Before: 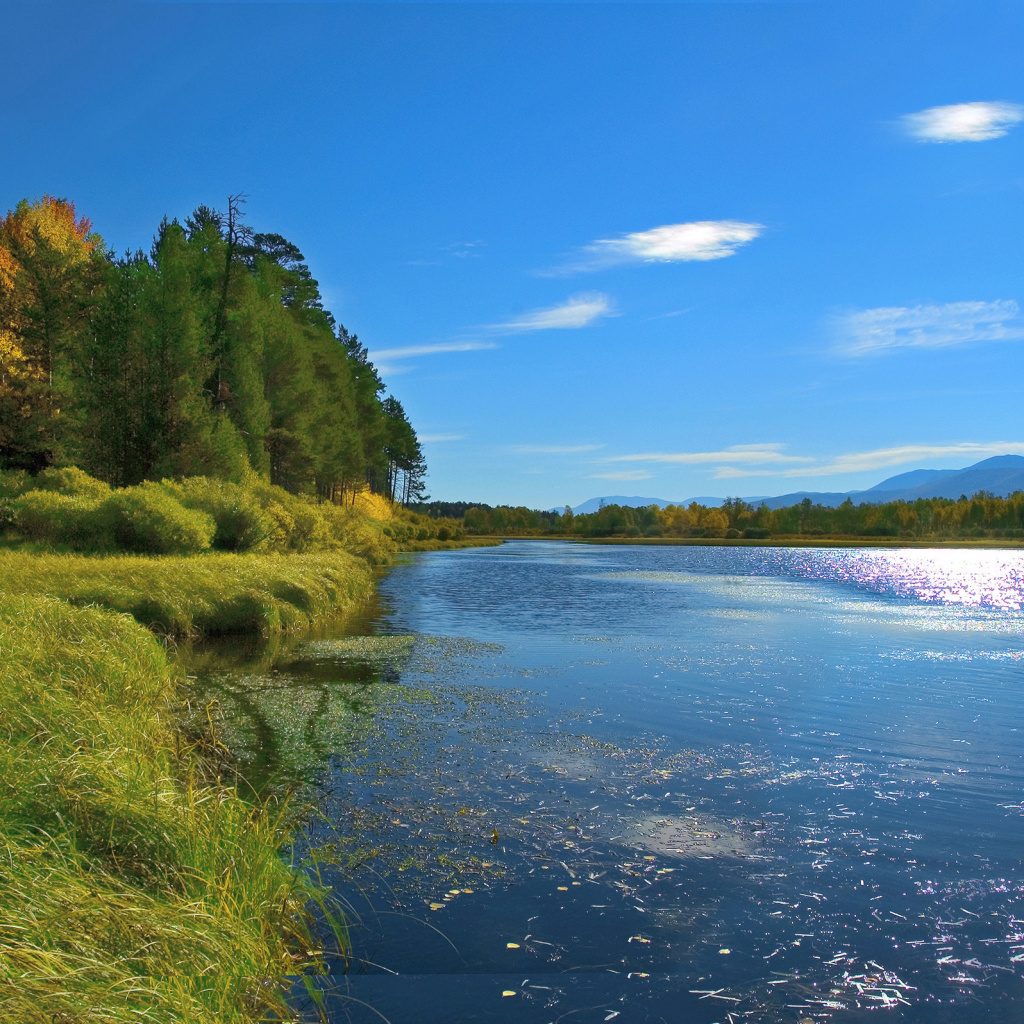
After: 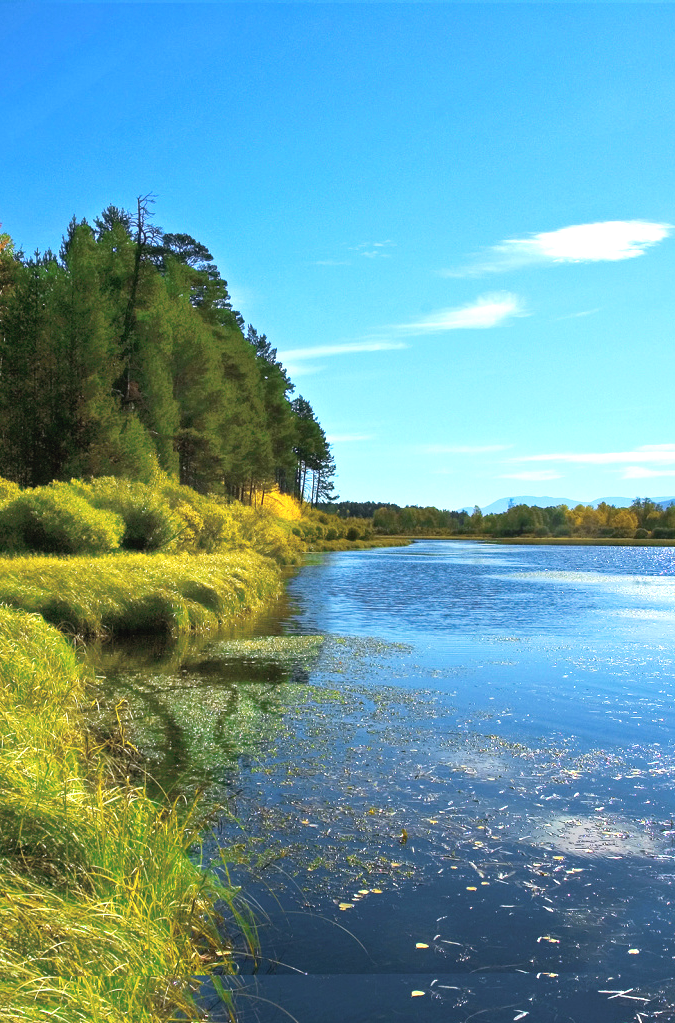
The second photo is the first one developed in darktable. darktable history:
crop and rotate: left 8.92%, right 25.141%
tone equalizer: -8 EV -1.1 EV, -7 EV -1.01 EV, -6 EV -0.856 EV, -5 EV -0.604 EV, -3 EV 0.605 EV, -2 EV 0.871 EV, -1 EV 0.992 EV, +0 EV 1.07 EV
tone curve: curves: ch0 [(0, 0.024) (0.119, 0.146) (0.474, 0.464) (0.718, 0.721) (0.817, 0.839) (1, 0.998)]; ch1 [(0, 0) (0.377, 0.416) (0.439, 0.451) (0.477, 0.477) (0.501, 0.497) (0.538, 0.544) (0.58, 0.602) (0.664, 0.676) (0.783, 0.804) (1, 1)]; ch2 [(0, 0) (0.38, 0.405) (0.463, 0.456) (0.498, 0.497) (0.524, 0.535) (0.578, 0.576) (0.648, 0.665) (1, 1)], preserve colors none
